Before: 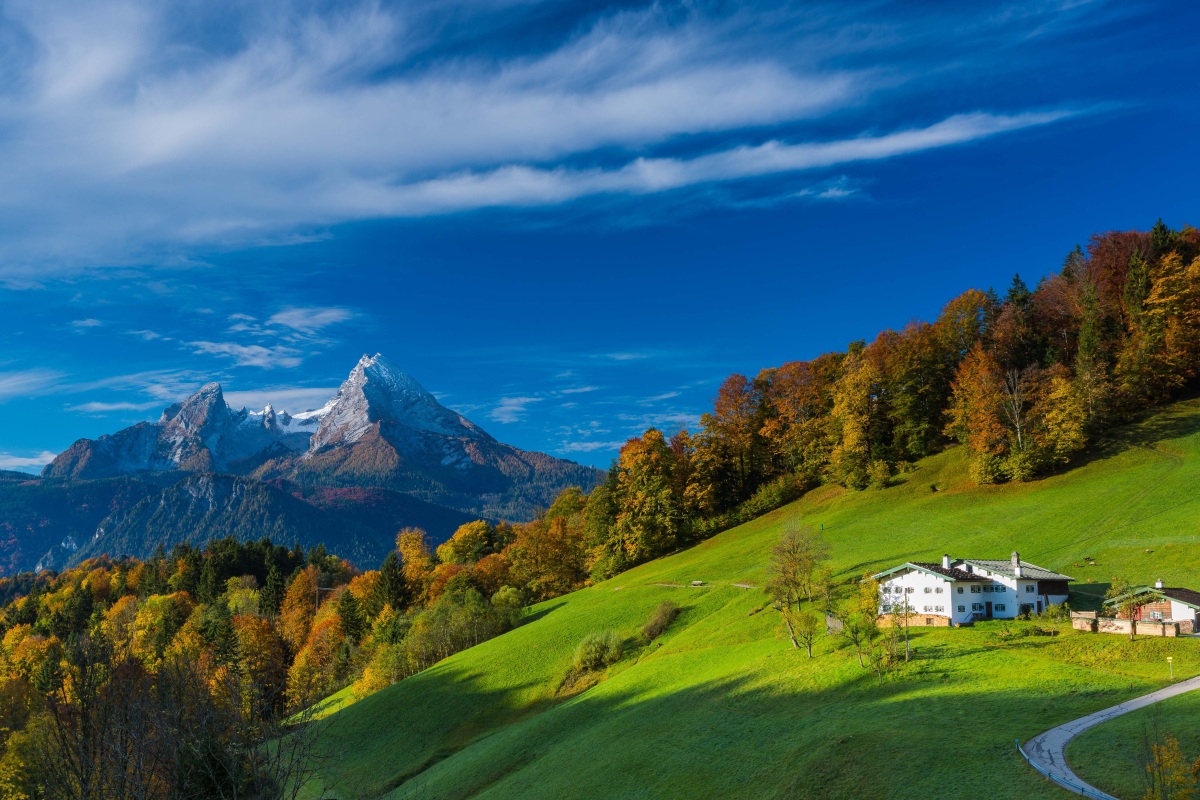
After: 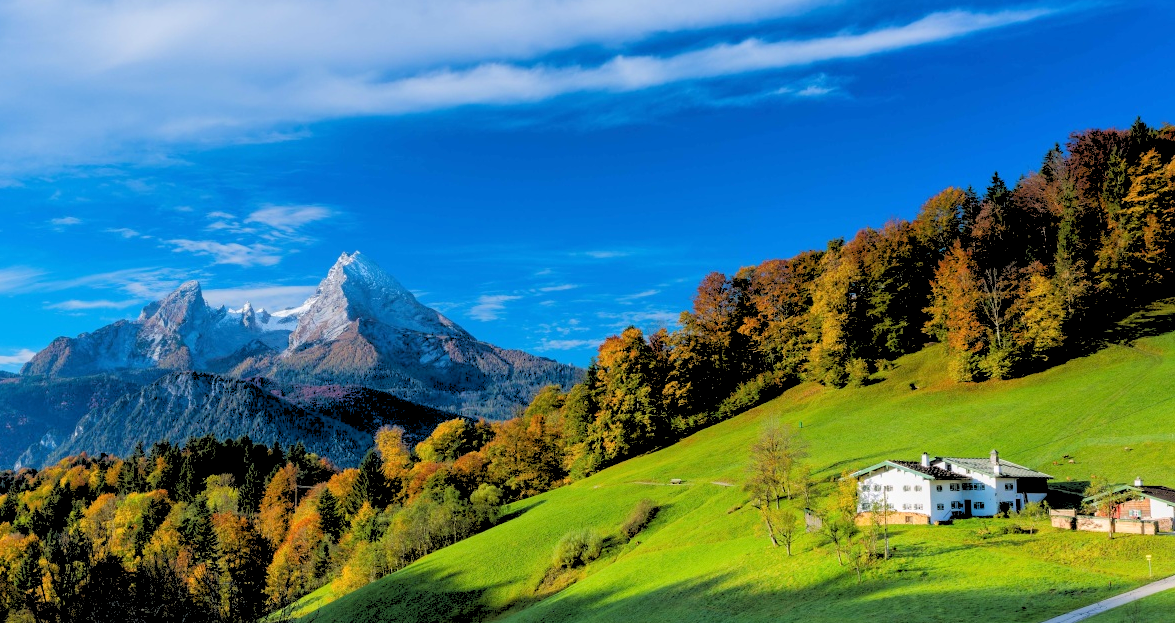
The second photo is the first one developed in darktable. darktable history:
crop and rotate: left 1.814%, top 12.818%, right 0.25%, bottom 9.225%
rgb levels: levels [[0.027, 0.429, 0.996], [0, 0.5, 1], [0, 0.5, 1]]
